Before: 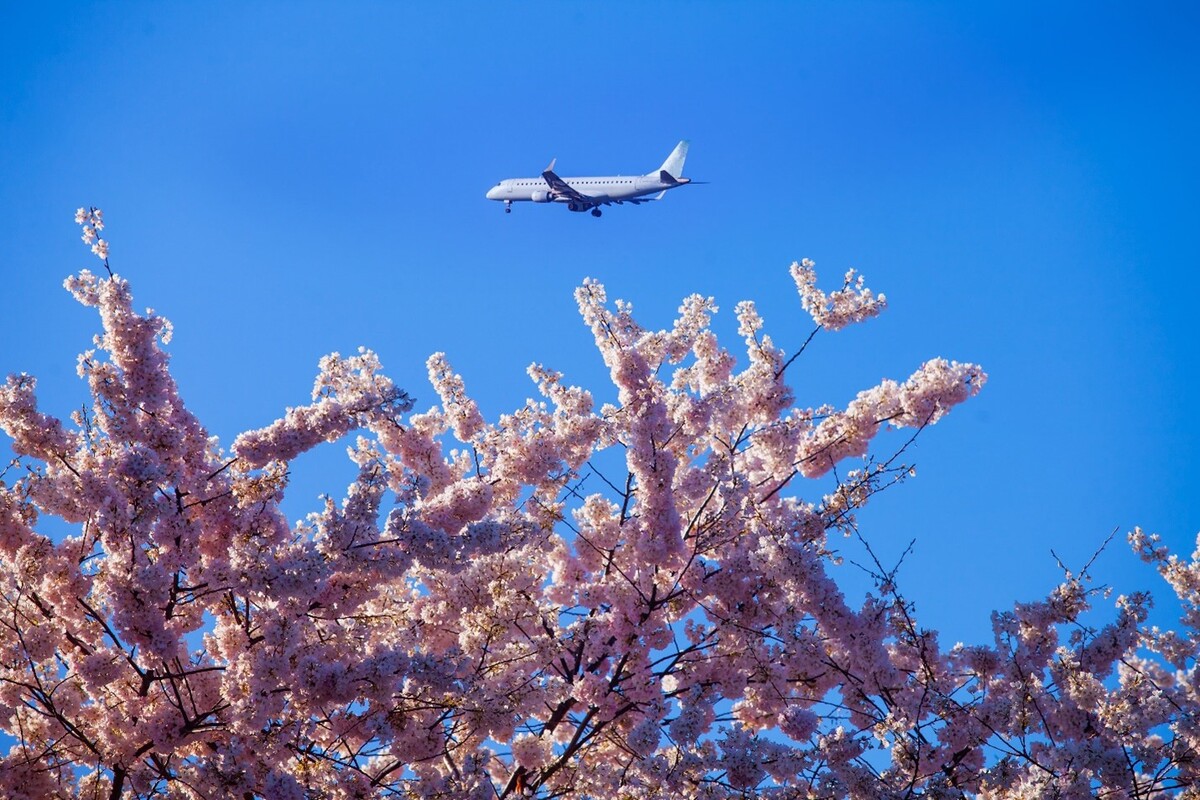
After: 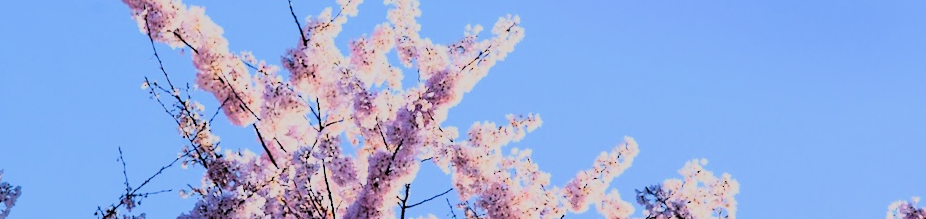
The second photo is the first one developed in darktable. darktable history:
crop and rotate: angle 16.12°, top 30.835%, bottom 35.653%
exposure: compensate highlight preservation false
rgb curve: curves: ch0 [(0, 0) (0.21, 0.15) (0.24, 0.21) (0.5, 0.75) (0.75, 0.96) (0.89, 0.99) (1, 1)]; ch1 [(0, 0.02) (0.21, 0.13) (0.25, 0.2) (0.5, 0.67) (0.75, 0.9) (0.89, 0.97) (1, 1)]; ch2 [(0, 0.02) (0.21, 0.13) (0.25, 0.2) (0.5, 0.67) (0.75, 0.9) (0.89, 0.97) (1, 1)], compensate middle gray true
filmic rgb: black relative exposure -7.65 EV, white relative exposure 4.56 EV, hardness 3.61
rotate and perspective: rotation -4.25°, automatic cropping off
